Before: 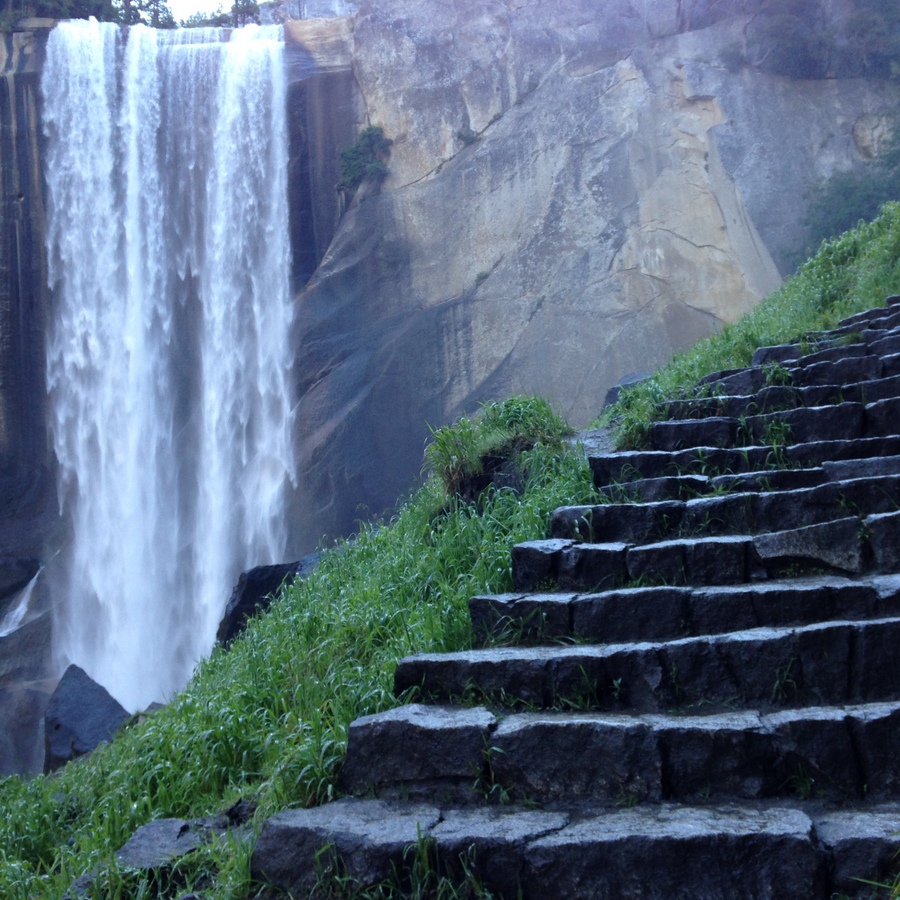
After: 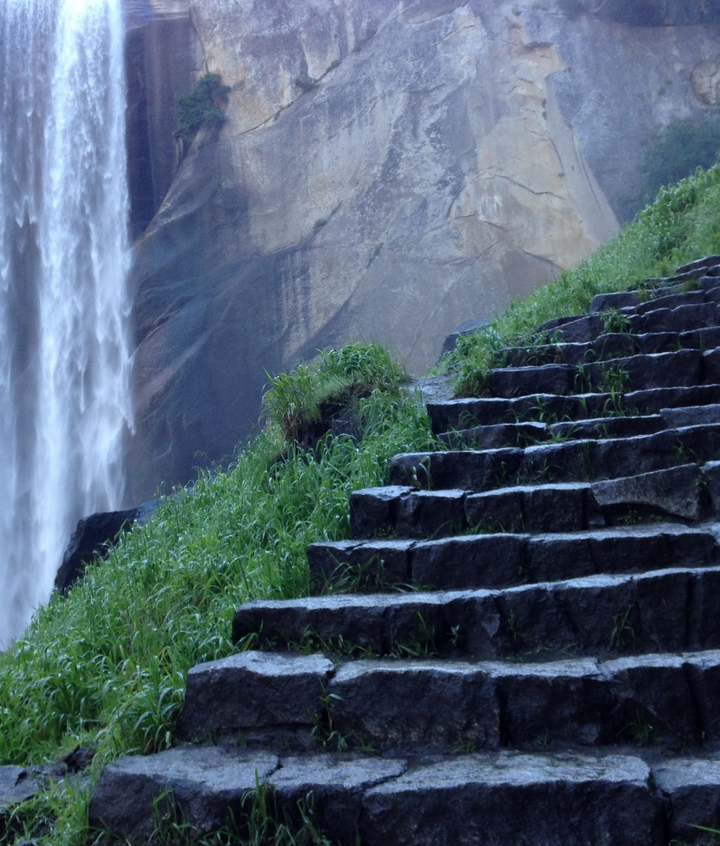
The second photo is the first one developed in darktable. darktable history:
crop and rotate: left 18.093%, top 5.985%, right 1.845%
